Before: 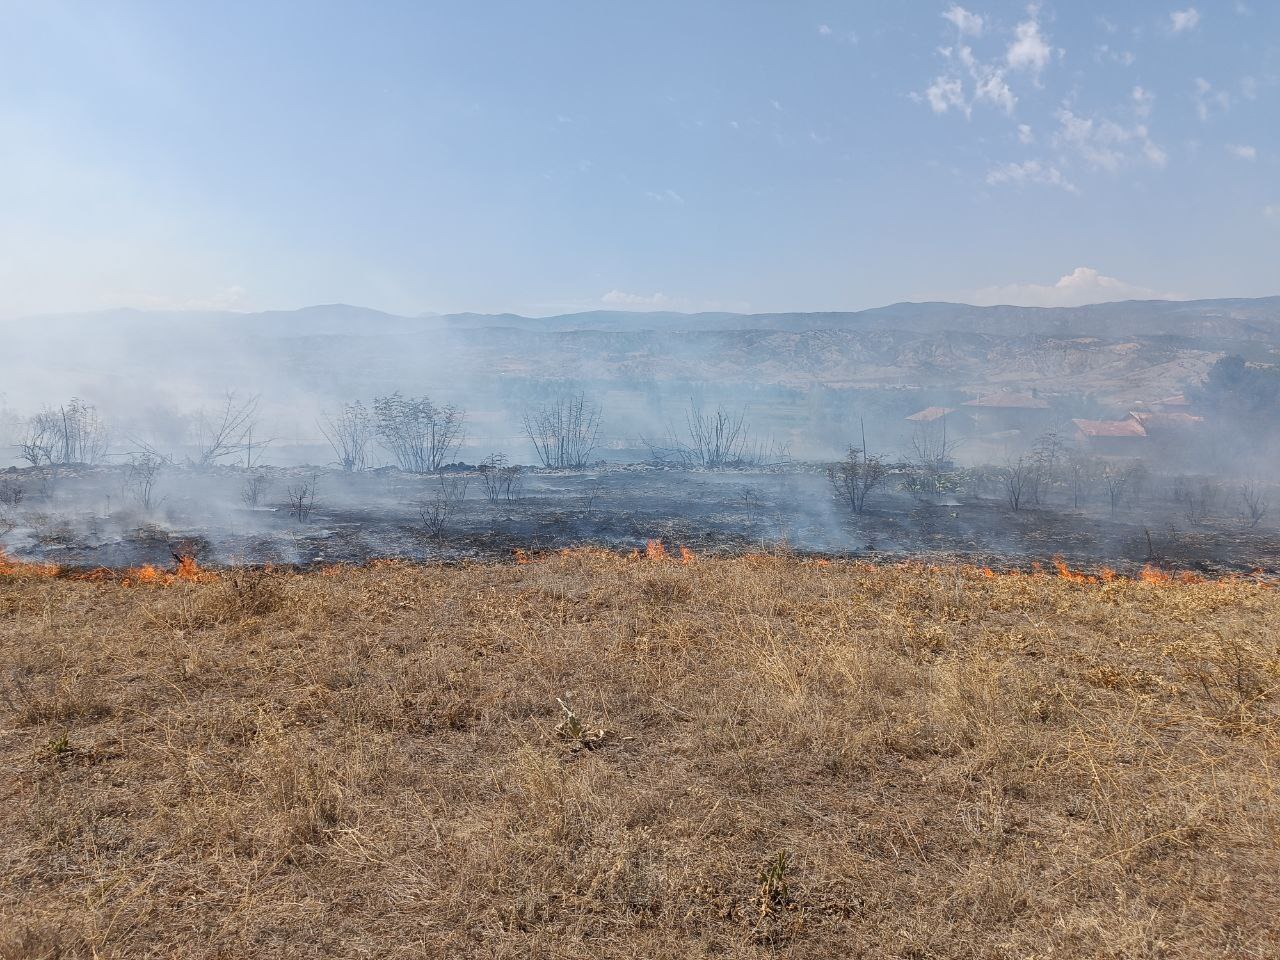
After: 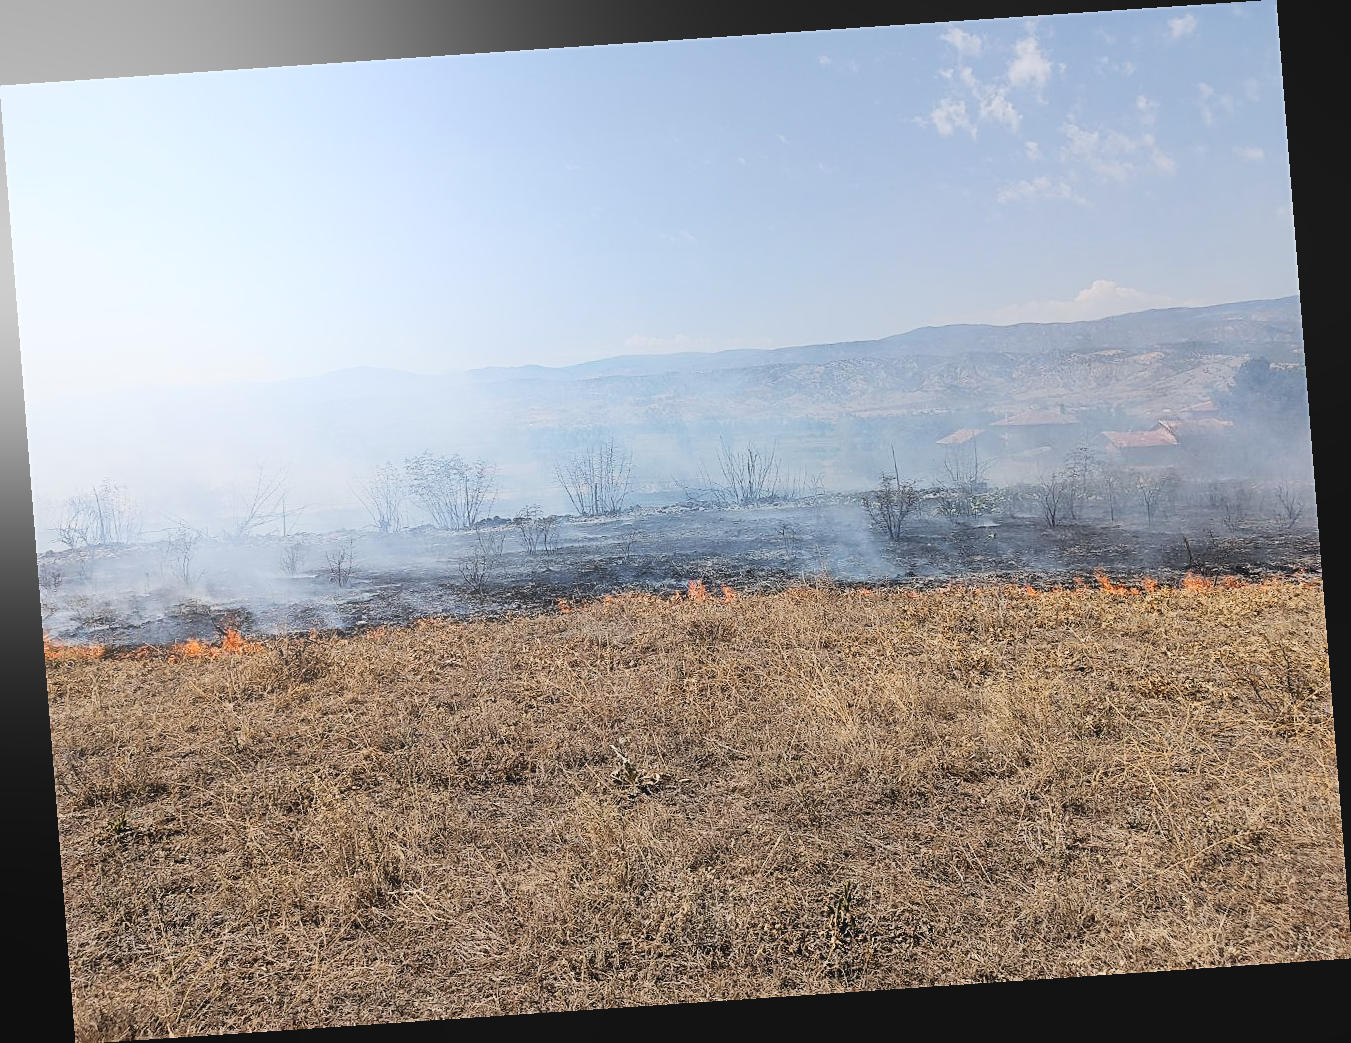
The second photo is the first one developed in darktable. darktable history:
rotate and perspective: rotation -4.2°, shear 0.006, automatic cropping off
bloom: size 38%, threshold 95%, strength 30%
sharpen: on, module defaults
filmic rgb: black relative exposure -5 EV, hardness 2.88, contrast 1.4, highlights saturation mix -30%
tone equalizer: on, module defaults
